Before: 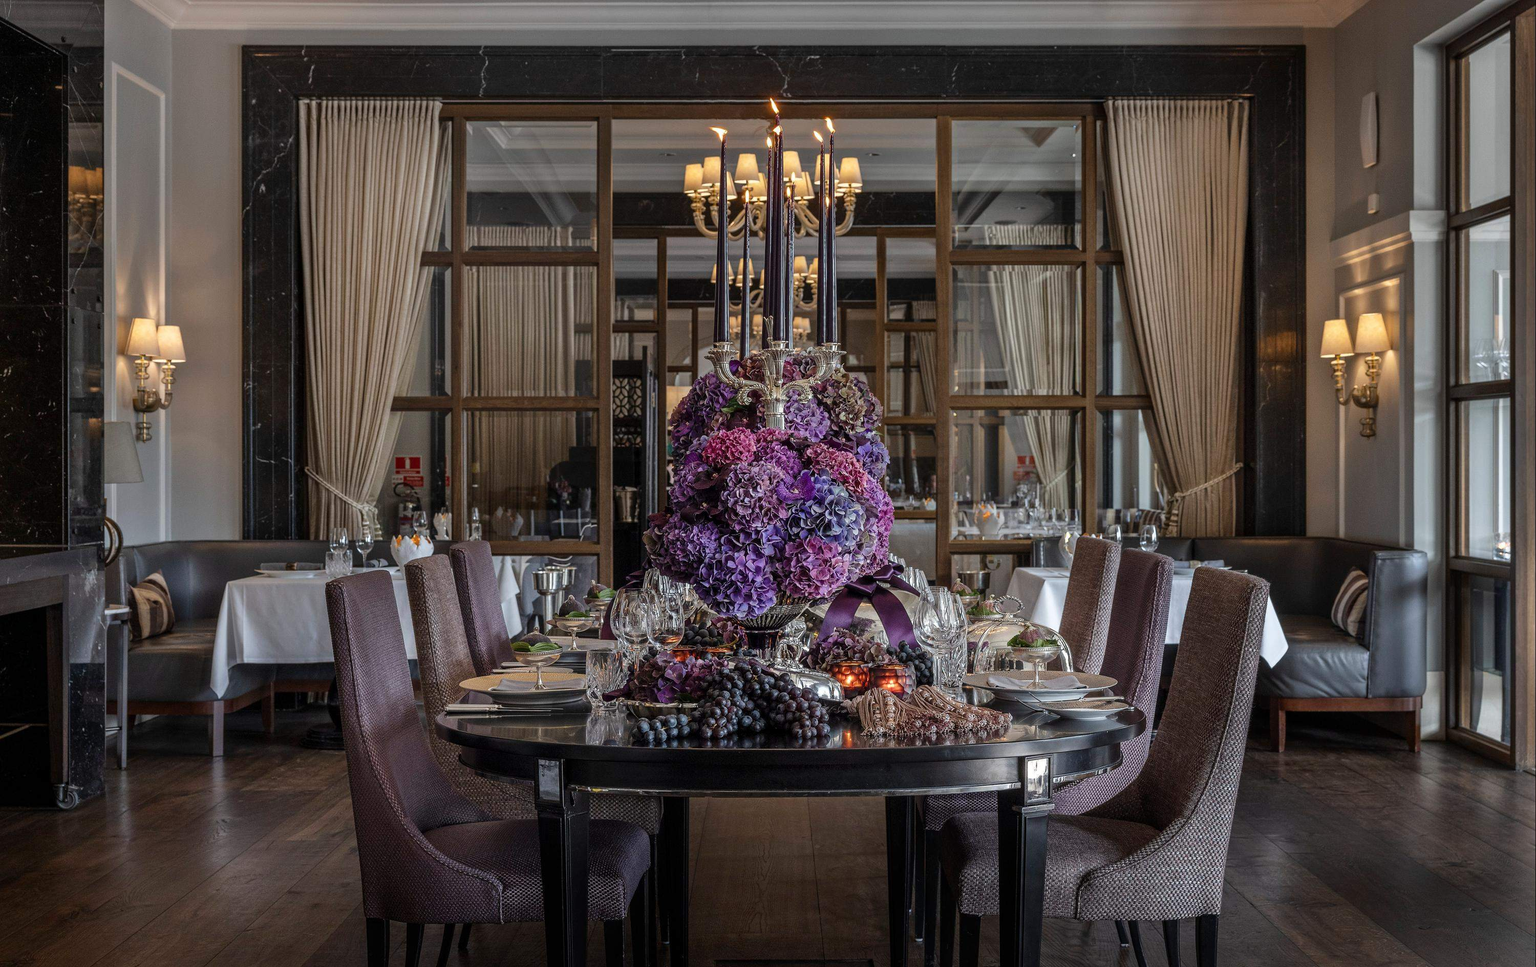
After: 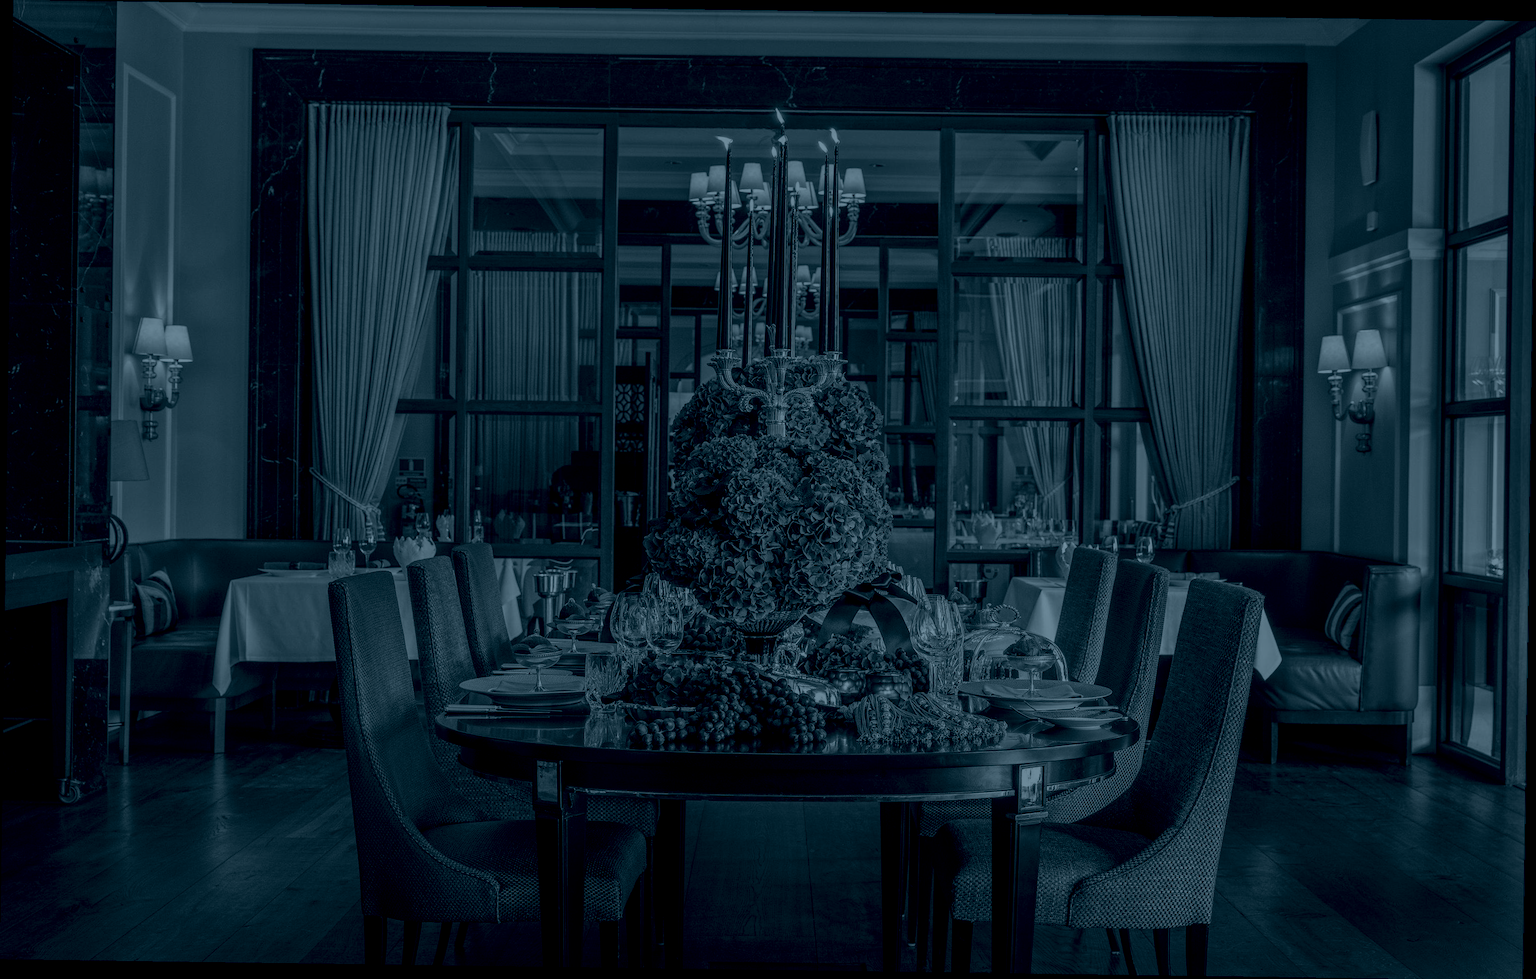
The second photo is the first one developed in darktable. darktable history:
rotate and perspective: rotation 0.8°, automatic cropping off
local contrast: on, module defaults
color balance rgb: on, module defaults
colorize: hue 194.4°, saturation 29%, source mix 61.75%, lightness 3.98%, version 1
